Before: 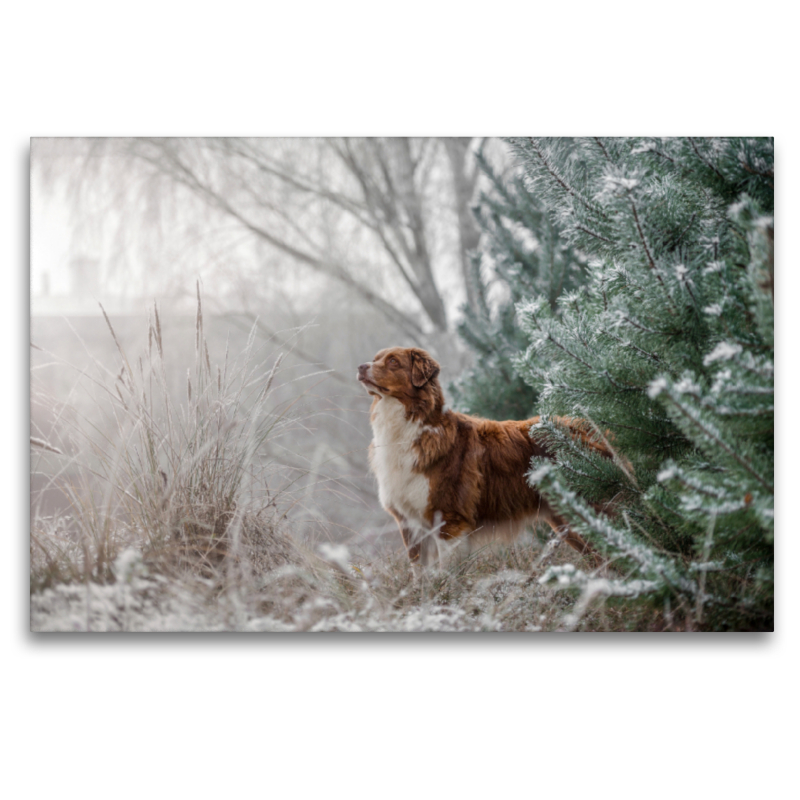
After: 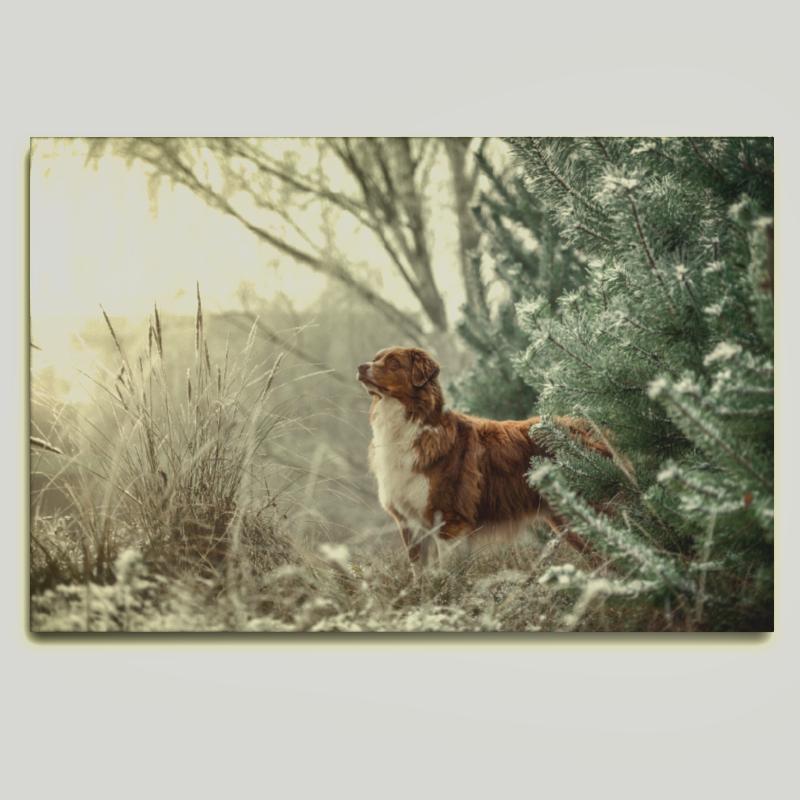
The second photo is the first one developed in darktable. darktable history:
exposure: exposure 0.137 EV
highlight reconstruction: method clip highlights, clipping threshold 0
contrast brightness saturation: contrast -0.25, brightness -0.09, saturation -0.21
white balance: red 1.006, blue 0.807
shadows and highlights: white point adjustment 10, highlights -64.21, compress 30.53%, highlights color adjustment 51.58%, soften with gaussian
